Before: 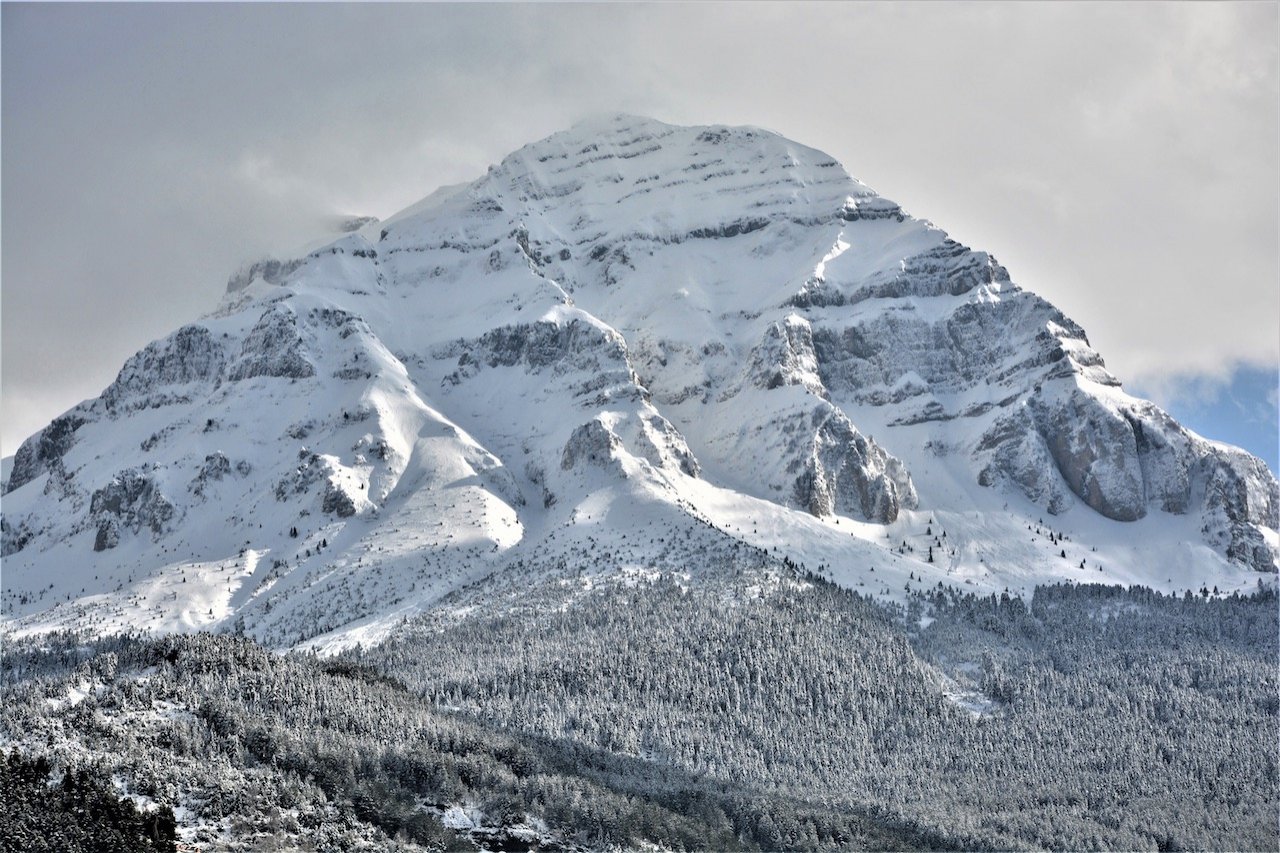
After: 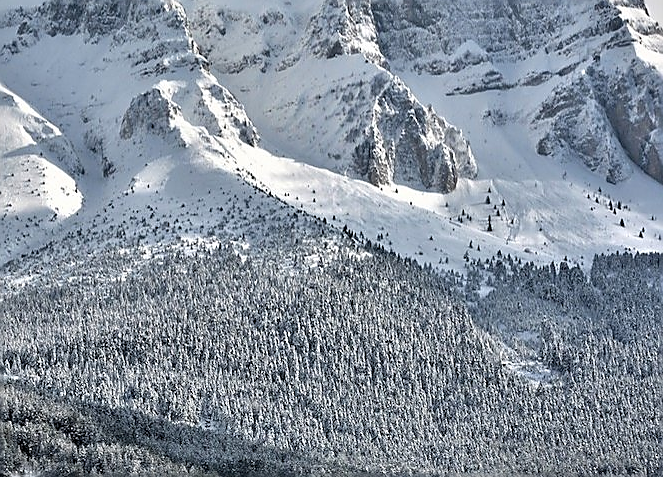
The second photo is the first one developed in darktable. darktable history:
sharpen: radius 1.4, amount 1.25, threshold 0.7
crop: left 34.479%, top 38.822%, right 13.718%, bottom 5.172%
